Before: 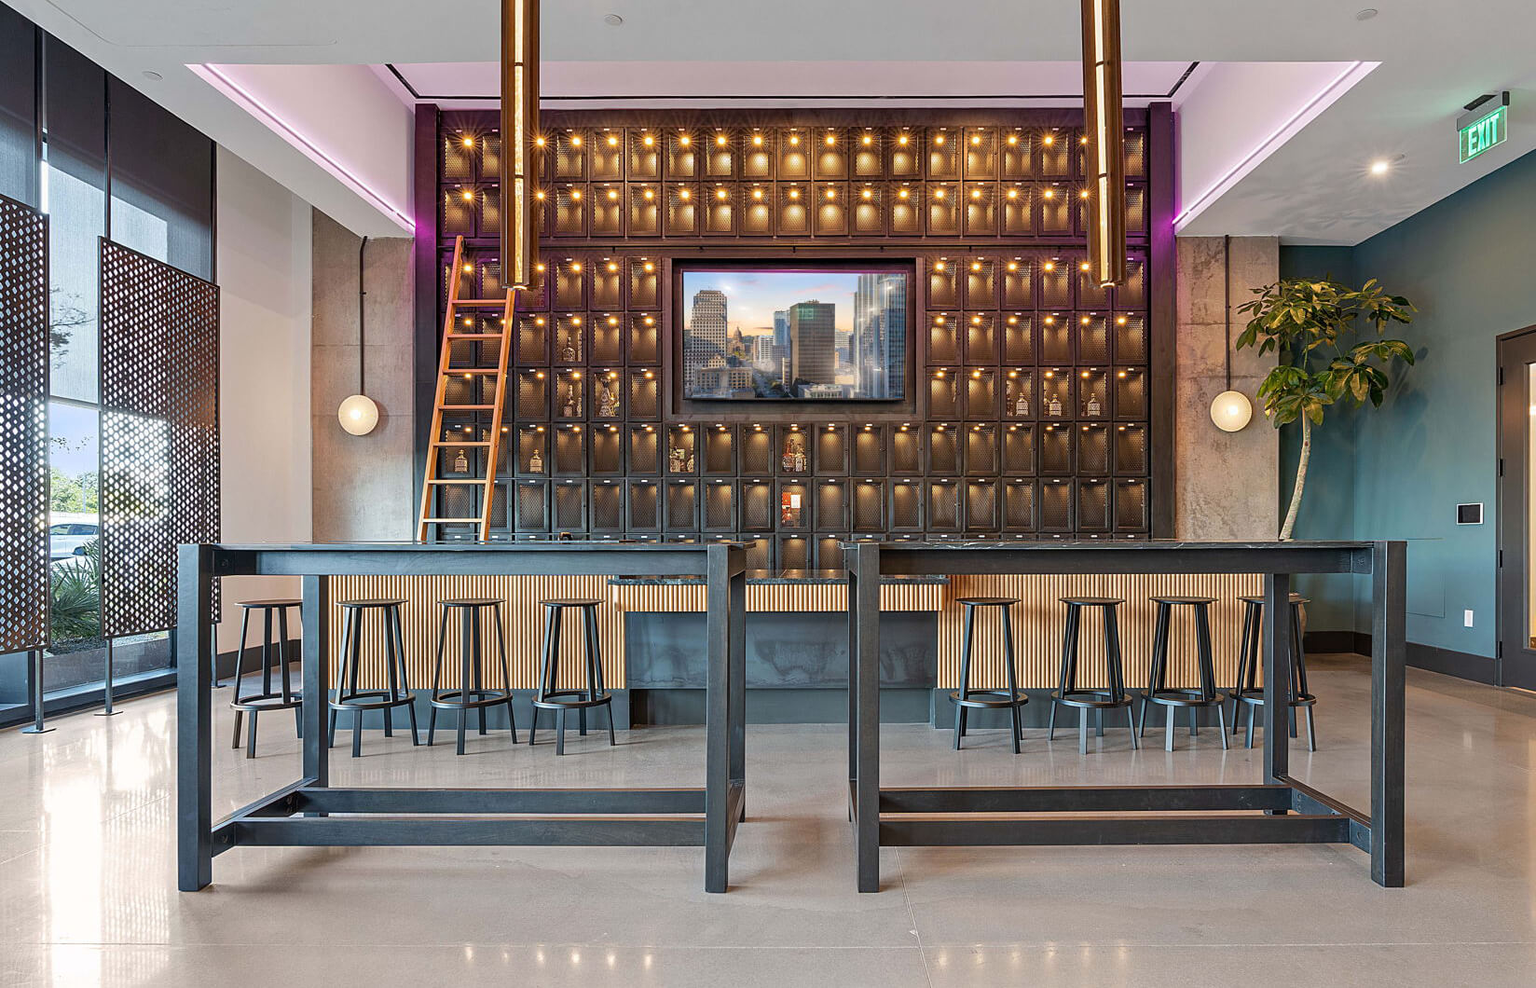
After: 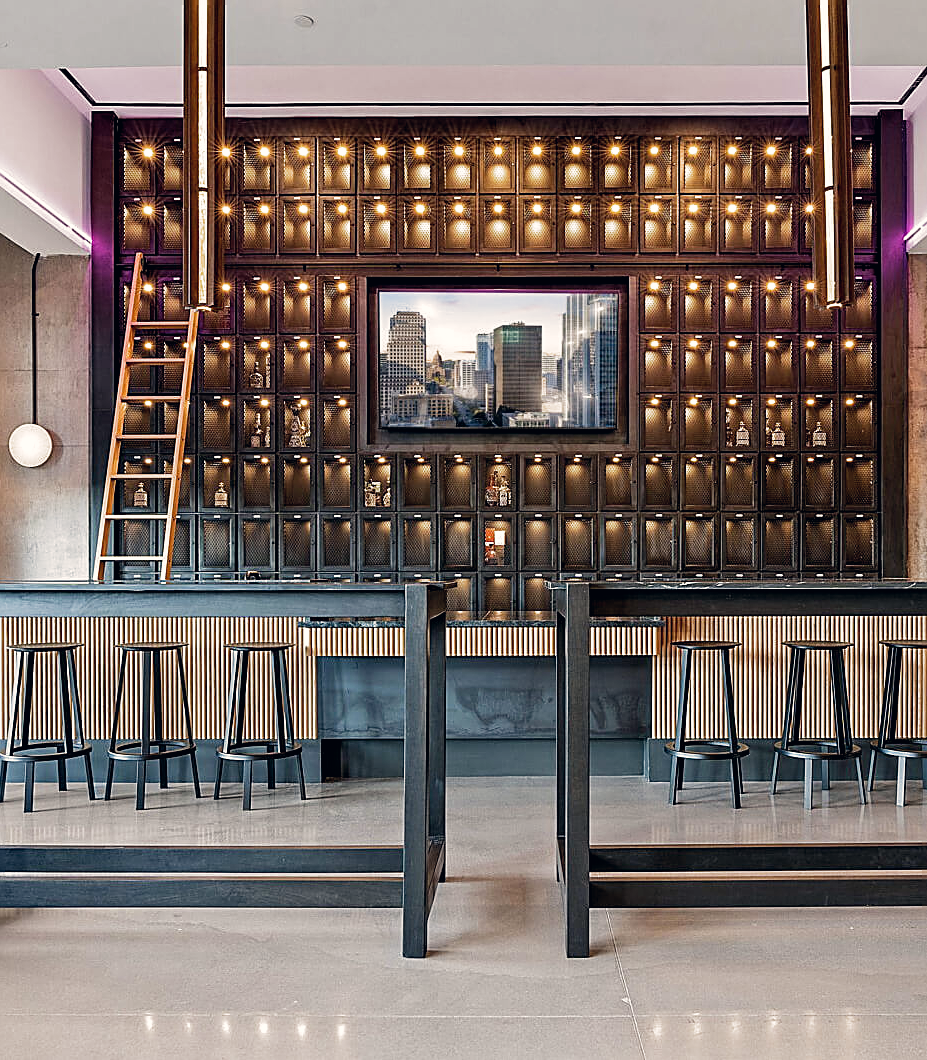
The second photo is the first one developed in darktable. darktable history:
crop: left 21.496%, right 22.254%
filmic rgb: black relative exposure -8.2 EV, white relative exposure 2.2 EV, threshold 3 EV, hardness 7.11, latitude 75%, contrast 1.325, highlights saturation mix -2%, shadows ↔ highlights balance 30%, preserve chrominance no, color science v5 (2021), contrast in shadows safe, contrast in highlights safe, enable highlight reconstruction true
sharpen: on, module defaults
color correction: highlights a* 2.75, highlights b* 5, shadows a* -2.04, shadows b* -4.84, saturation 0.8
